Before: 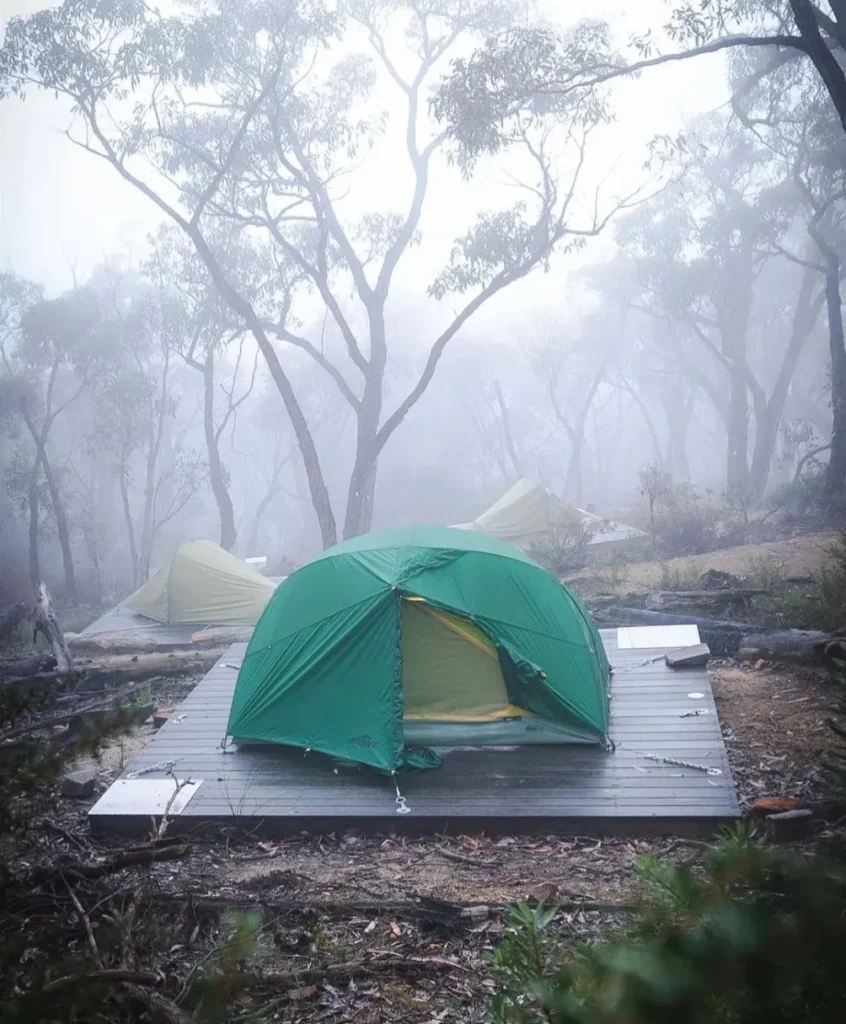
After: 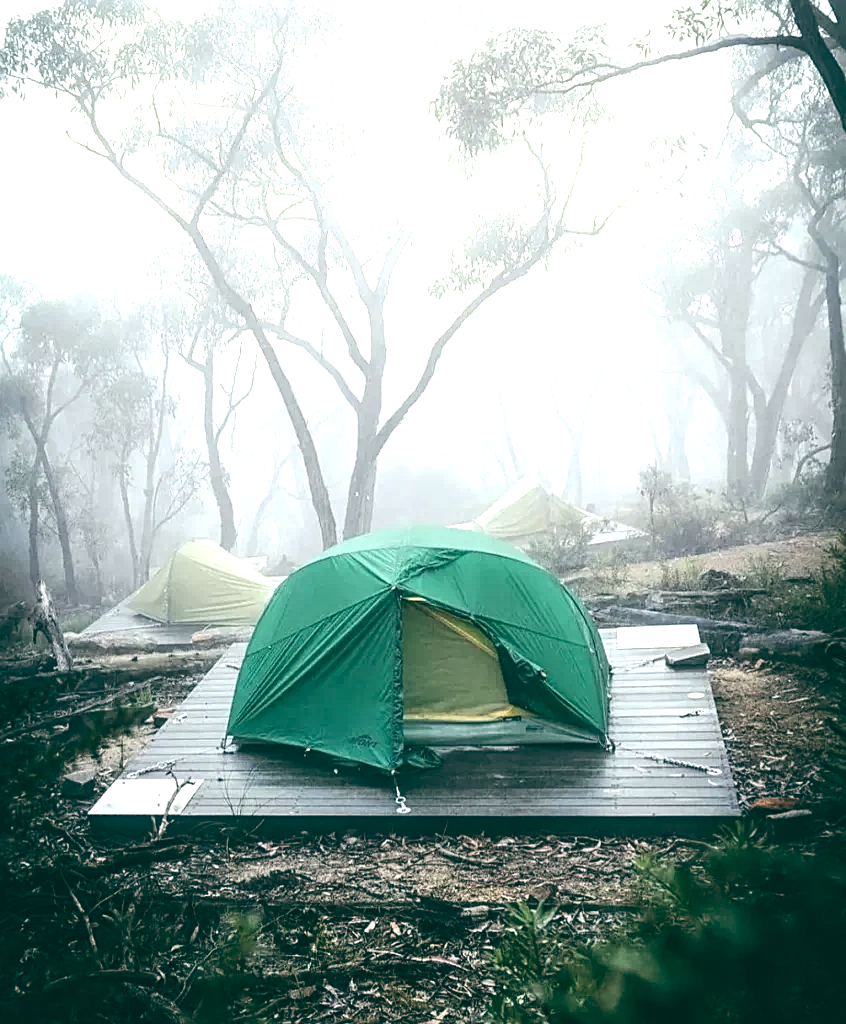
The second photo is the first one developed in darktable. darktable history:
tone equalizer: -8 EV -1.08 EV, -7 EV -1.01 EV, -6 EV -0.867 EV, -5 EV -0.578 EV, -3 EV 0.578 EV, -2 EV 0.867 EV, -1 EV 1.01 EV, +0 EV 1.08 EV, edges refinement/feathering 500, mask exposure compensation -1.57 EV, preserve details no
sharpen: on, module defaults
local contrast: on, module defaults
color balance: lift [1.005, 0.99, 1.007, 1.01], gamma [1, 1.034, 1.032, 0.966], gain [0.873, 1.055, 1.067, 0.933]
